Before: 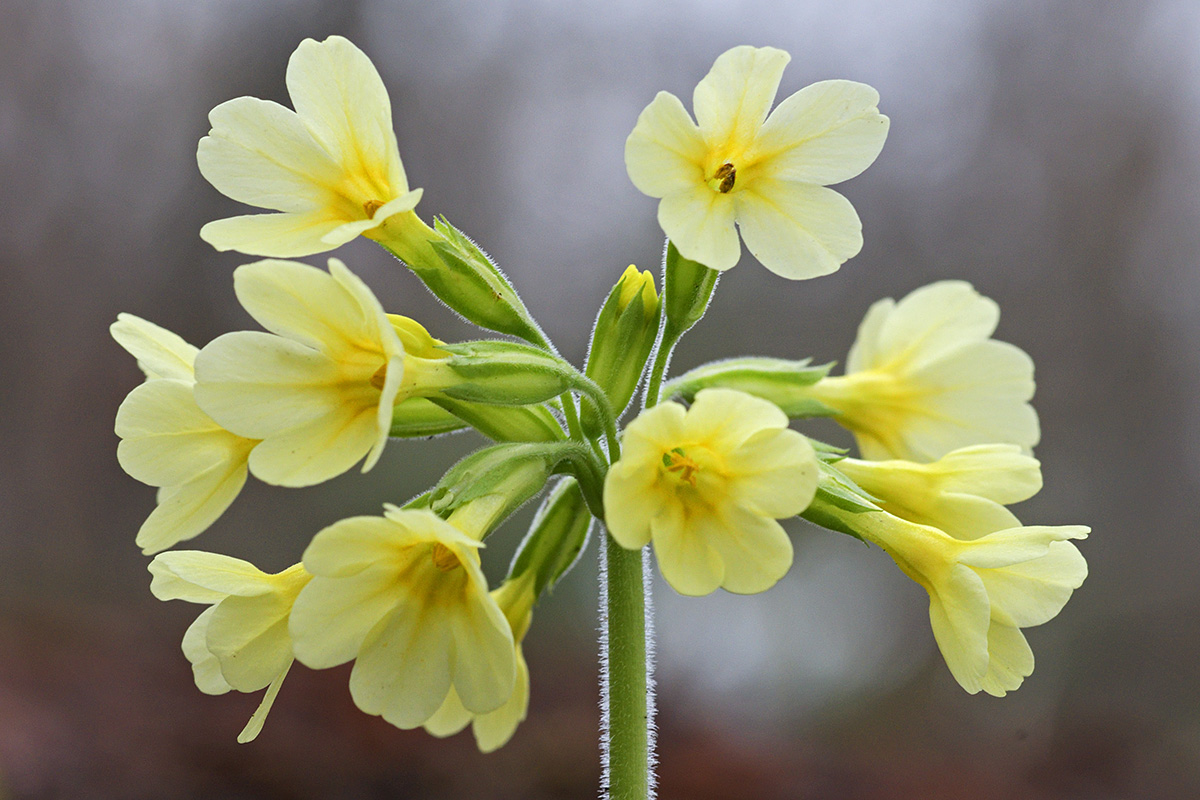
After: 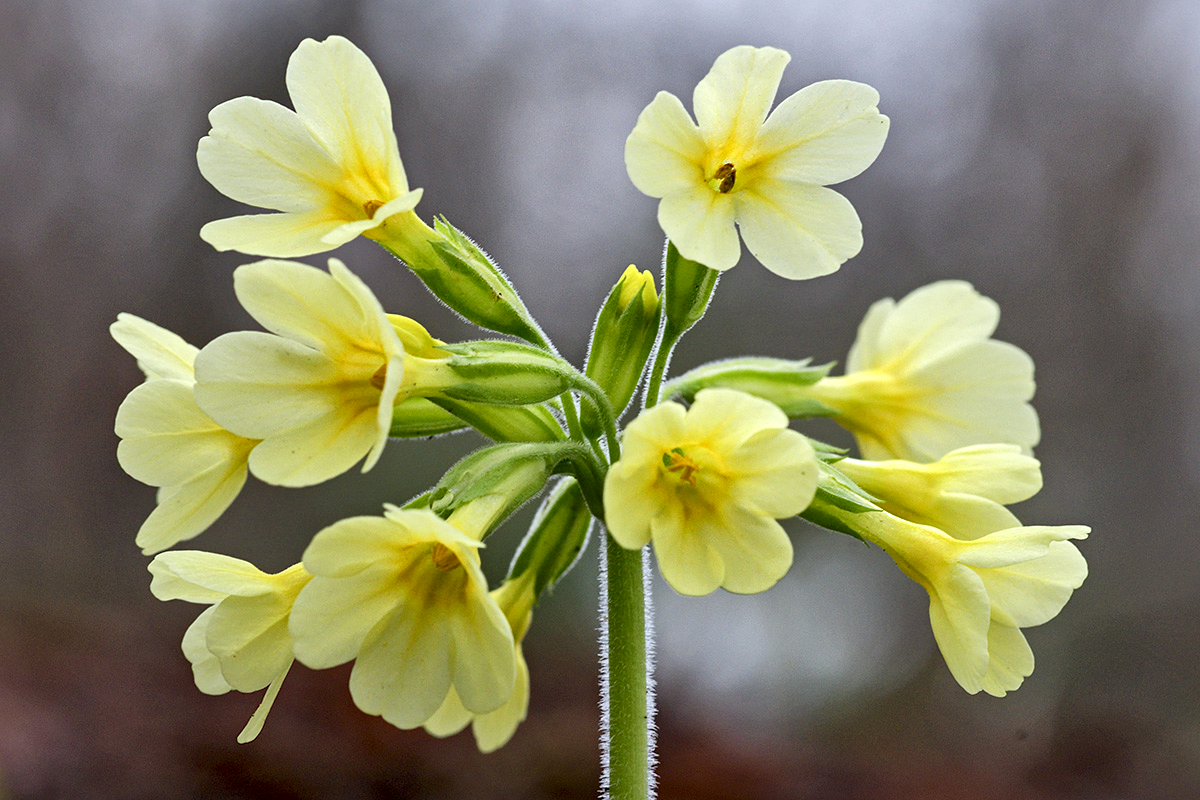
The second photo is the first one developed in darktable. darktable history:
local contrast: mode bilateral grid, contrast 20, coarseness 50, detail 159%, midtone range 0.2
exposure: black level correction 0.01, exposure 0.011 EV, compensate highlight preservation false
